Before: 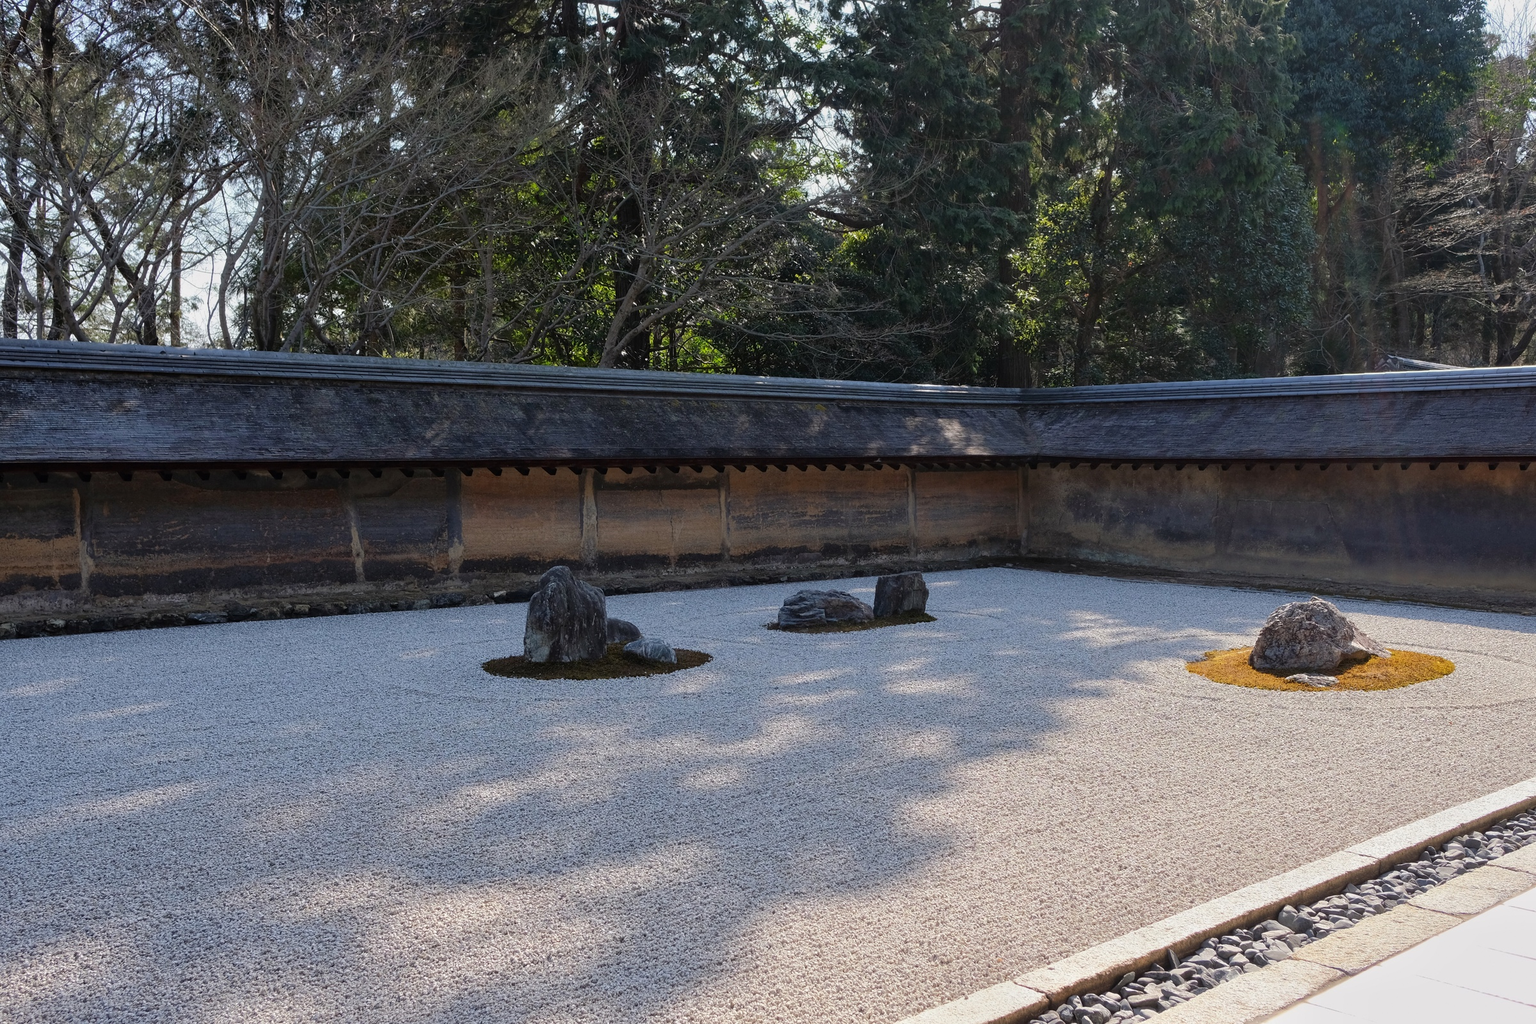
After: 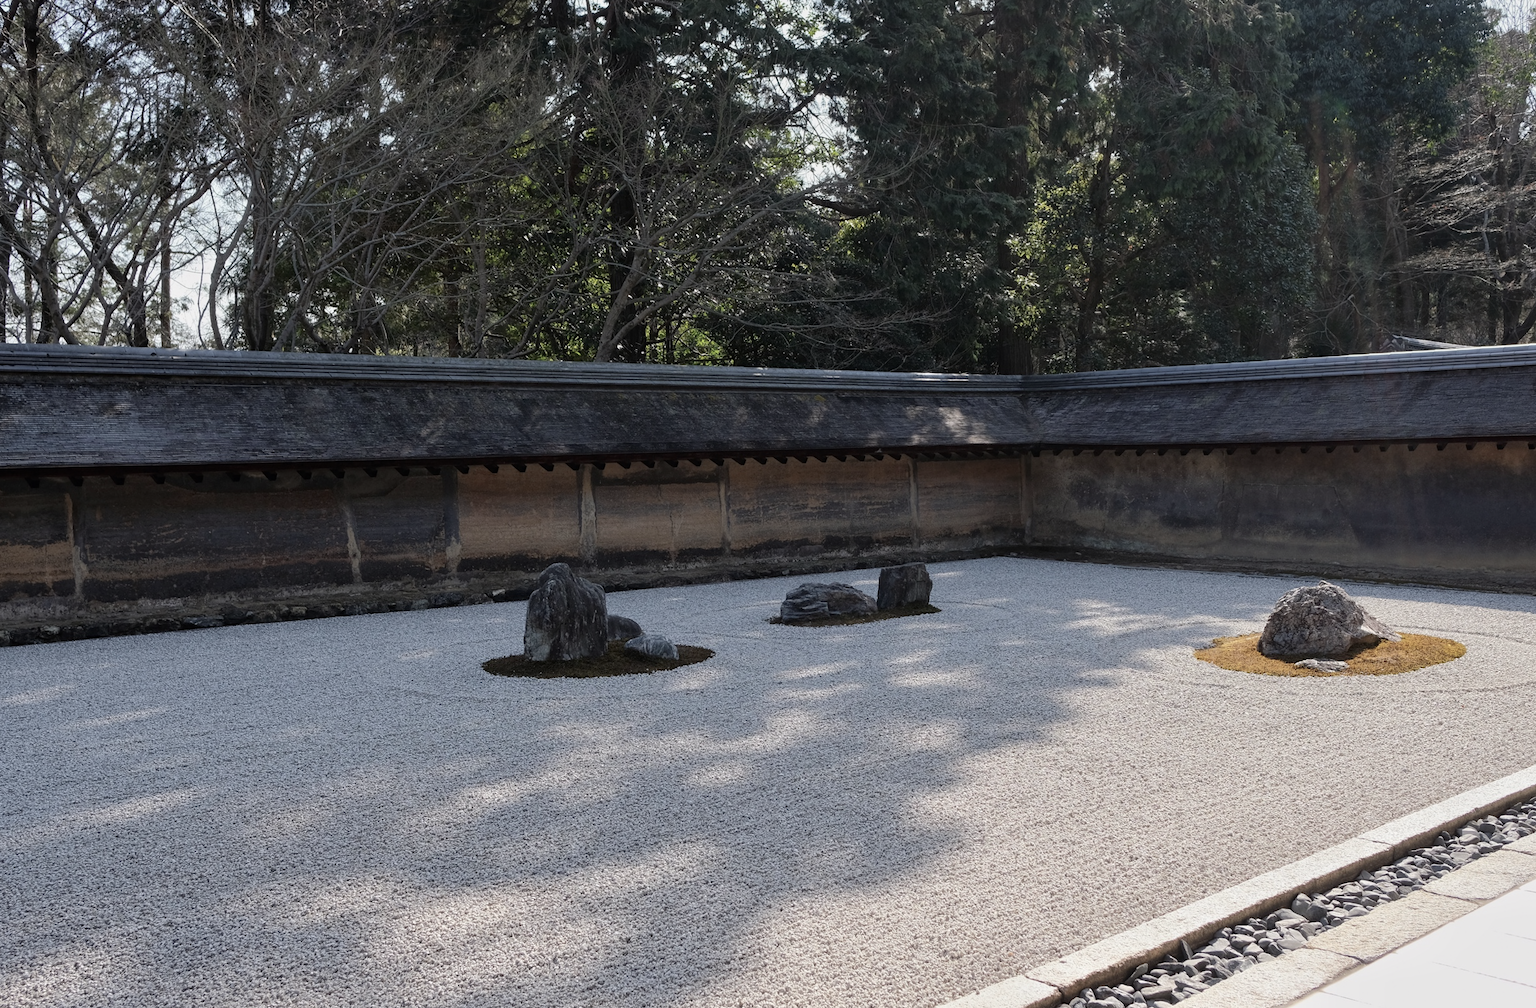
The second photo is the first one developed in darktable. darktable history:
contrast brightness saturation: contrast 0.1, saturation -0.36
rotate and perspective: rotation -1°, crop left 0.011, crop right 0.989, crop top 0.025, crop bottom 0.975
